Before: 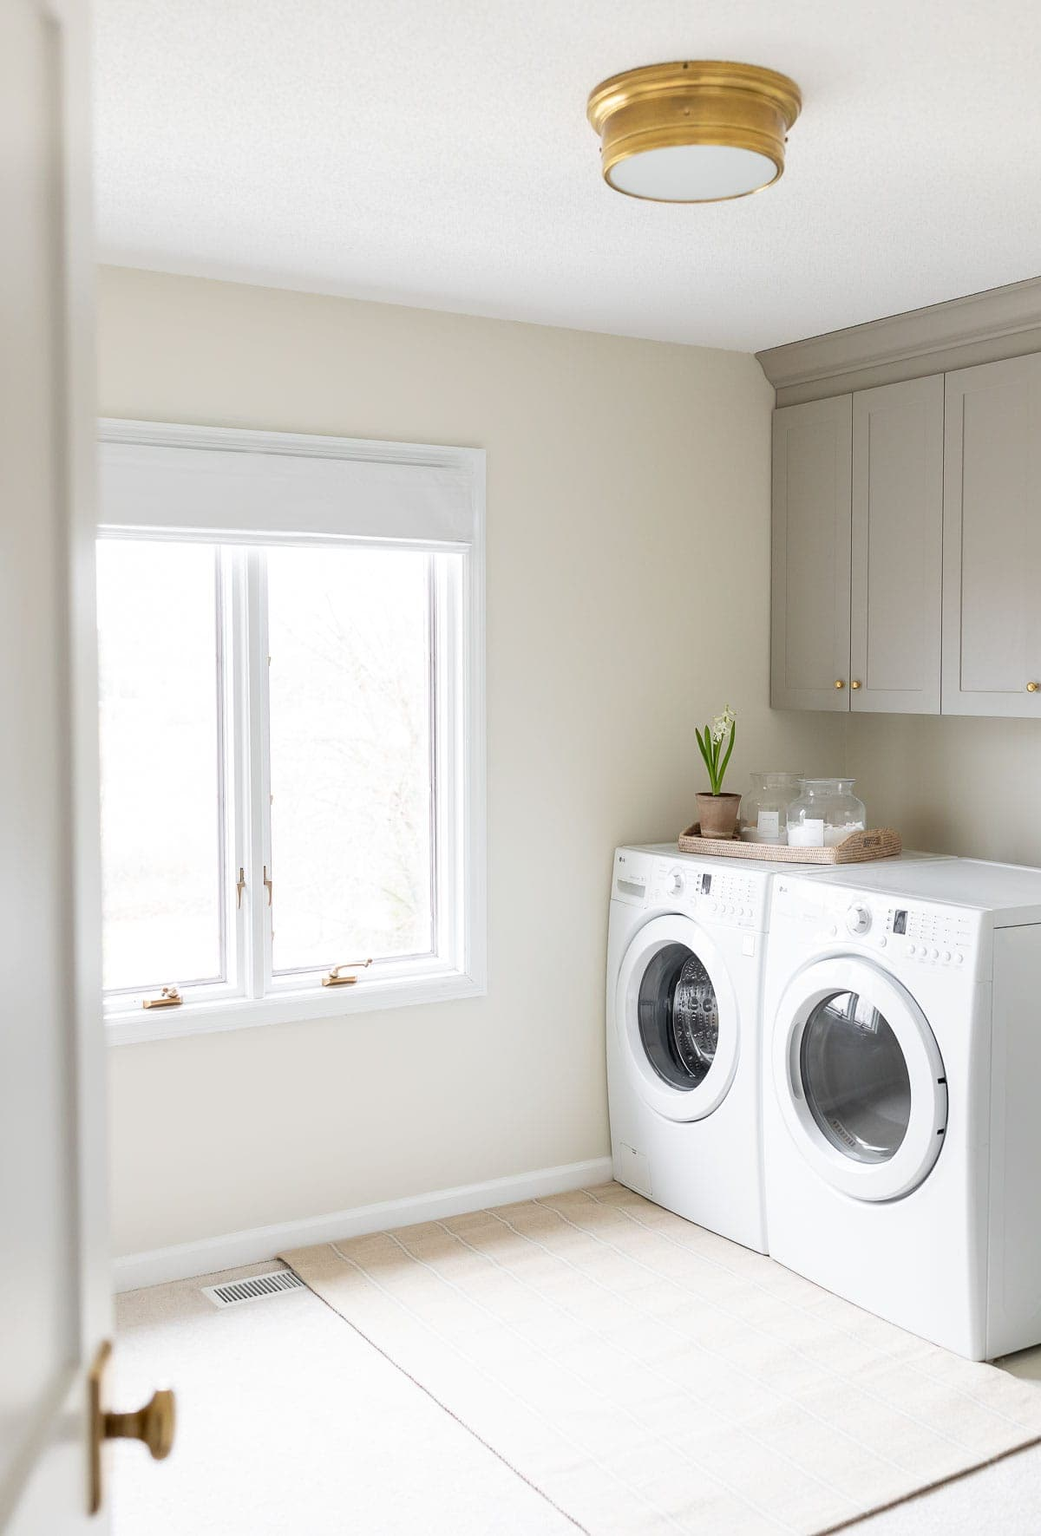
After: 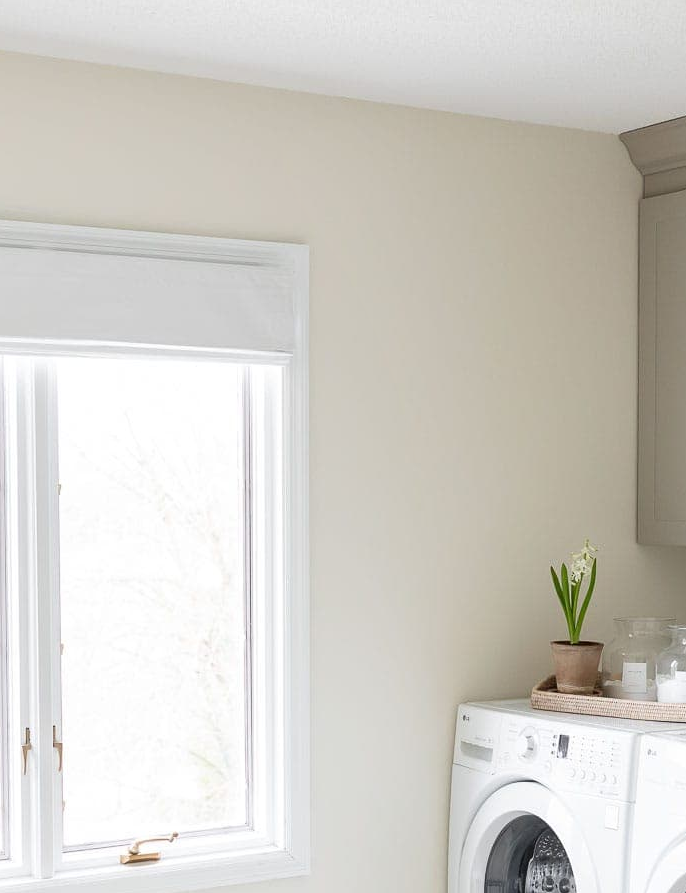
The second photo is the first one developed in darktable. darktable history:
crop: left 20.932%, top 15.471%, right 21.848%, bottom 34.081%
tone equalizer: on, module defaults
color balance: on, module defaults
